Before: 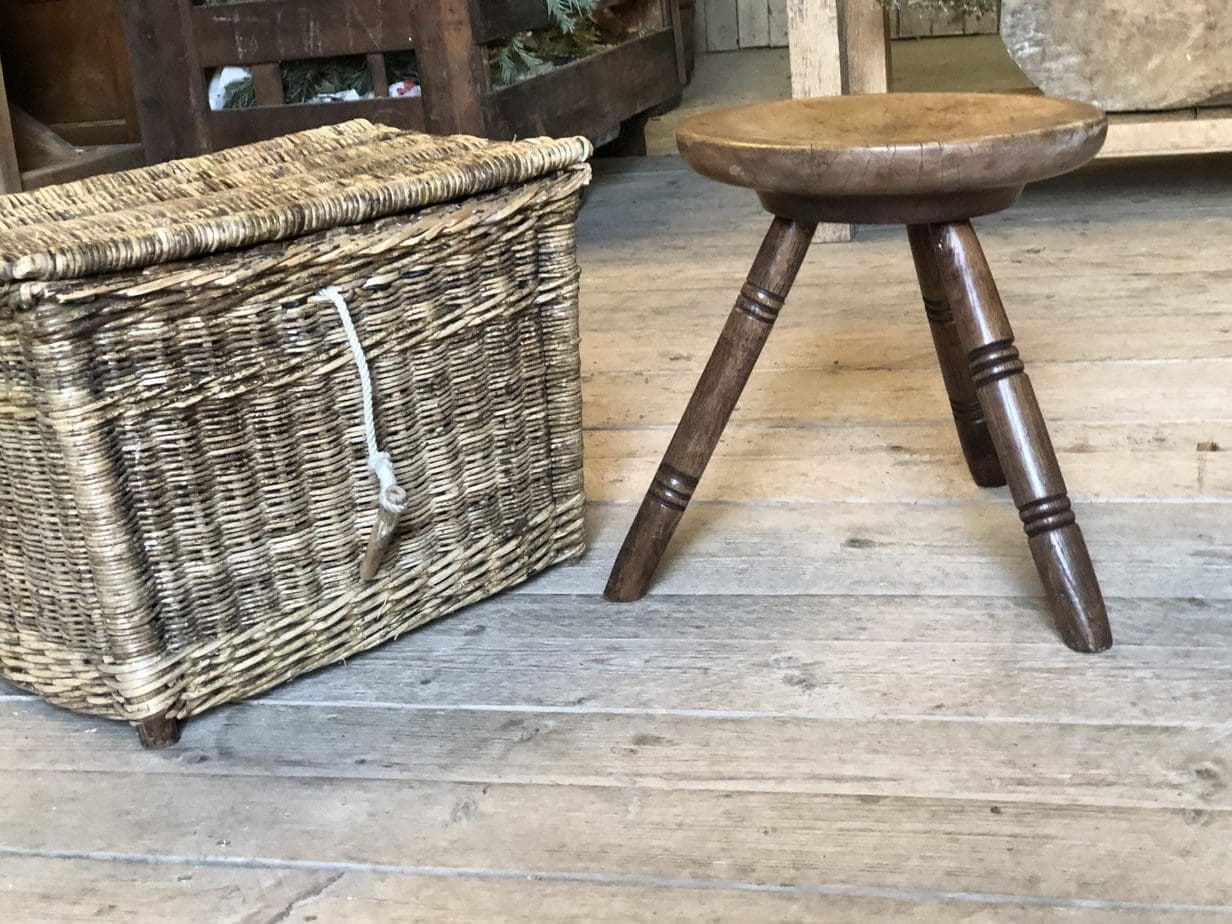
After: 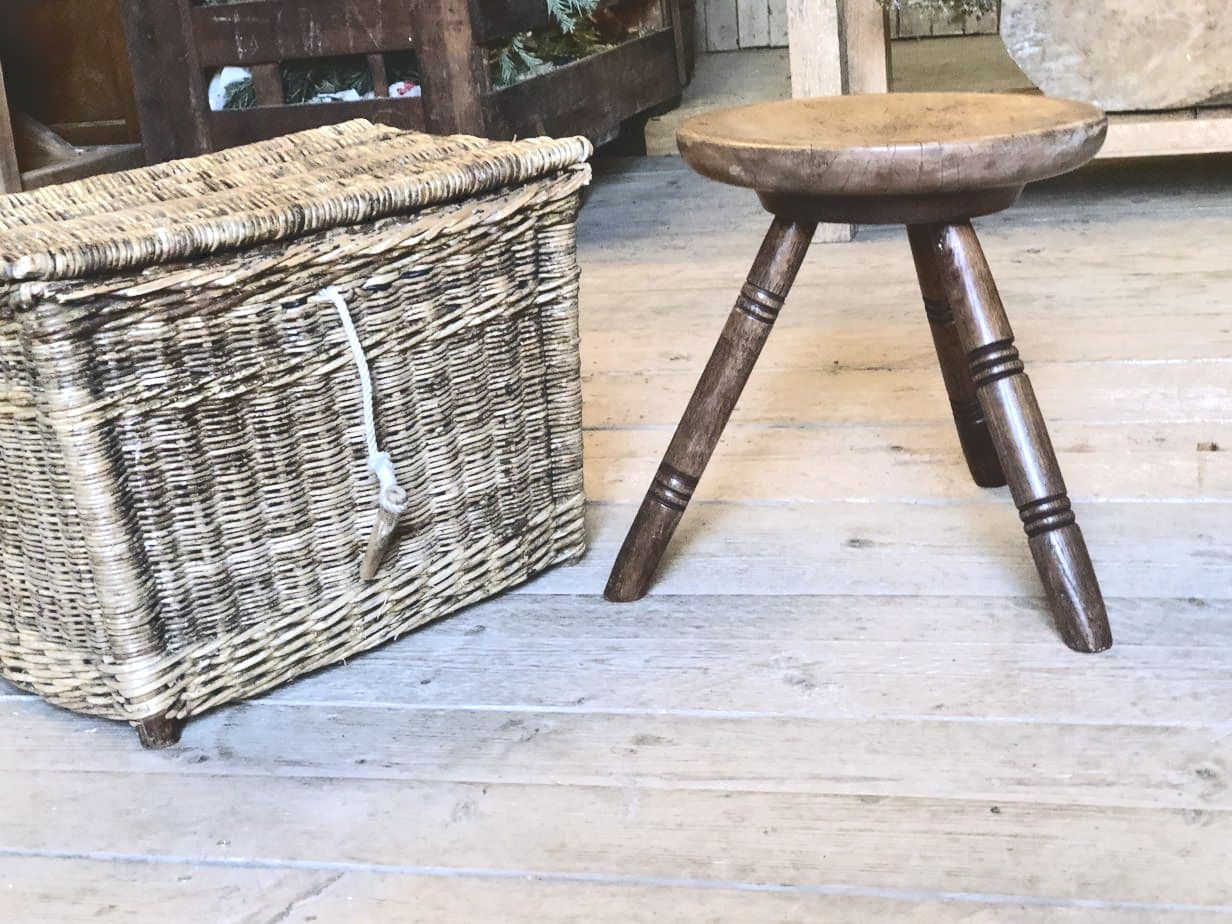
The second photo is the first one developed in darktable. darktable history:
tone curve: curves: ch0 [(0, 0) (0.003, 0.145) (0.011, 0.148) (0.025, 0.15) (0.044, 0.159) (0.069, 0.16) (0.1, 0.164) (0.136, 0.182) (0.177, 0.213) (0.224, 0.247) (0.277, 0.298) (0.335, 0.37) (0.399, 0.456) (0.468, 0.552) (0.543, 0.641) (0.623, 0.713) (0.709, 0.768) (0.801, 0.825) (0.898, 0.868) (1, 1)], color space Lab, independent channels, preserve colors none
shadows and highlights: radius 45.17, white point adjustment 6.55, compress 80.06%, soften with gaussian
color calibration: illuminant as shot in camera, x 0.358, y 0.373, temperature 4628.91 K
